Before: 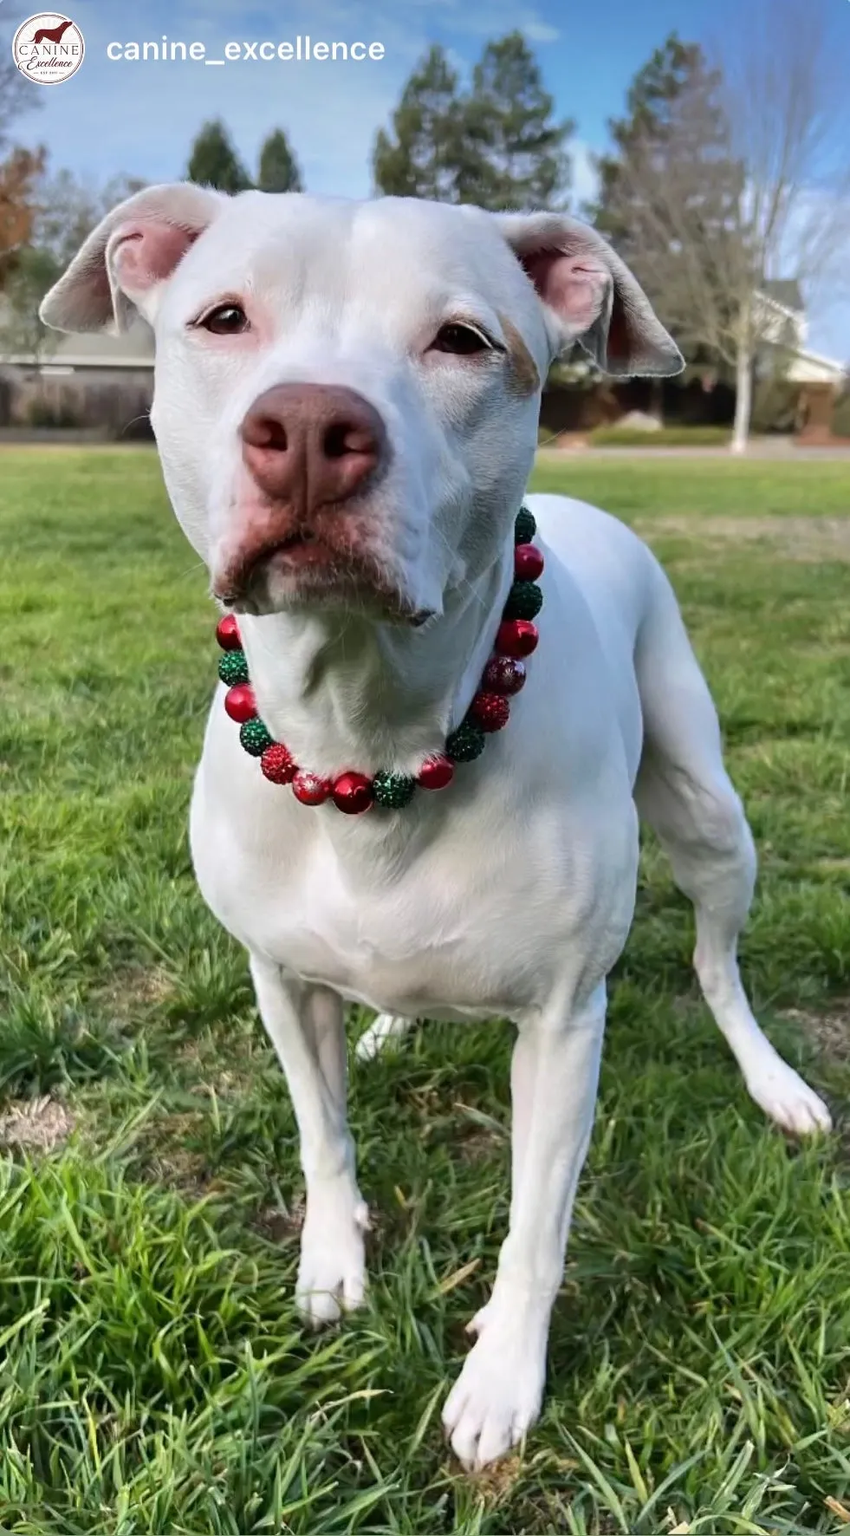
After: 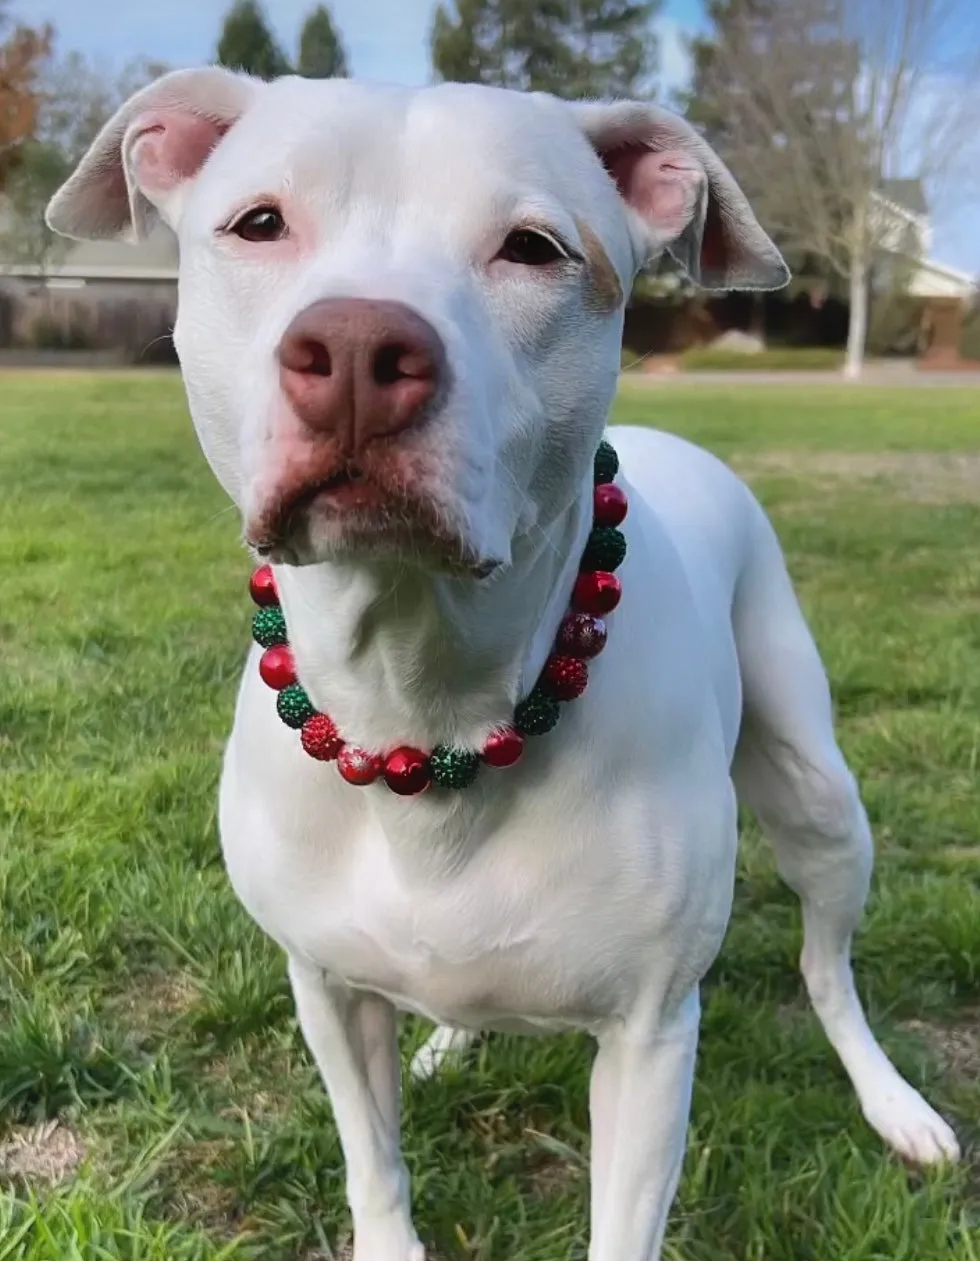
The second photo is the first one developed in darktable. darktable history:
crop and rotate: top 8.173%, bottom 20.642%
contrast equalizer: octaves 7, y [[0.5, 0.496, 0.435, 0.435, 0.496, 0.5], [0.5 ×6], [0.5 ×6], [0 ×6], [0 ×6]]
exposure: exposure -0.049 EV, compensate highlight preservation false
